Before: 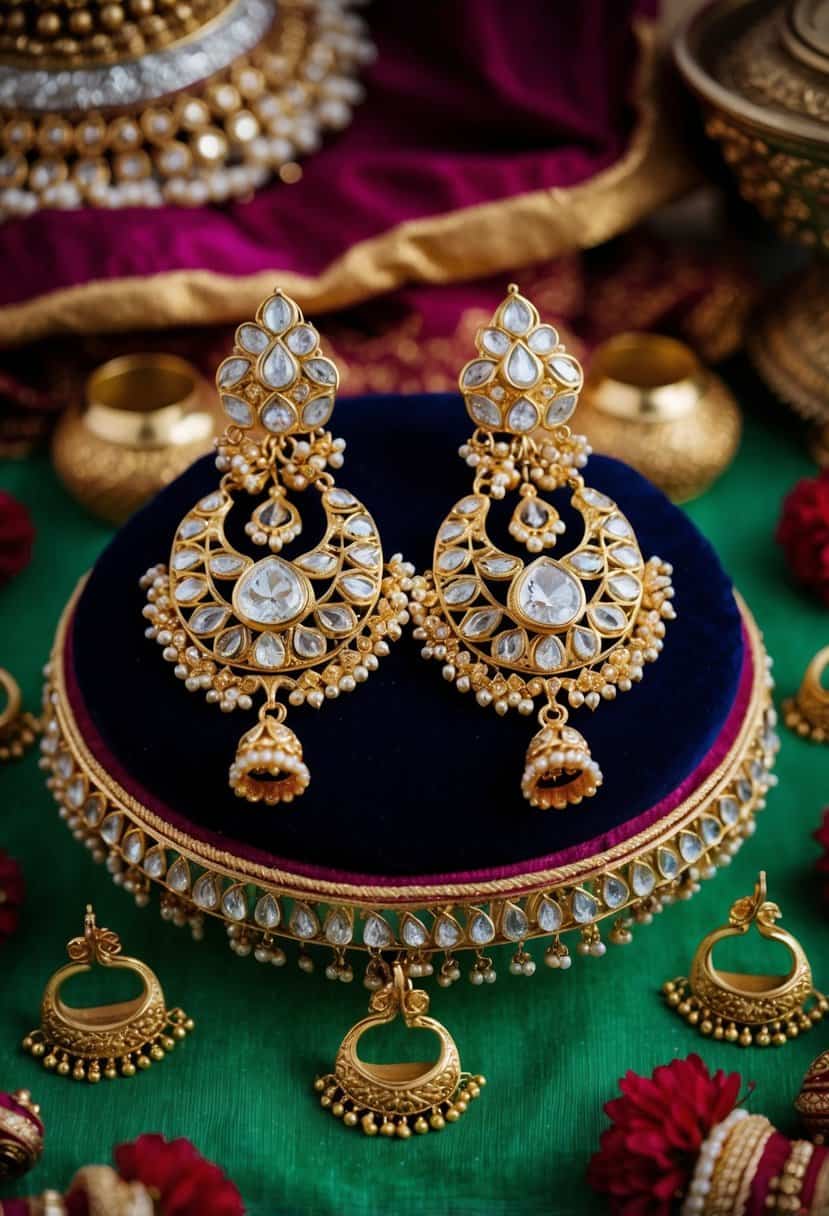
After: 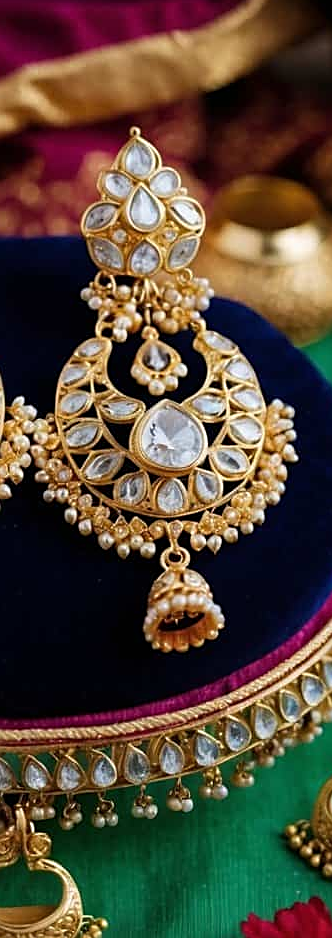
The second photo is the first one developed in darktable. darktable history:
crop: left 45.703%, top 12.933%, right 14.247%, bottom 9.894%
sharpen: on, module defaults
